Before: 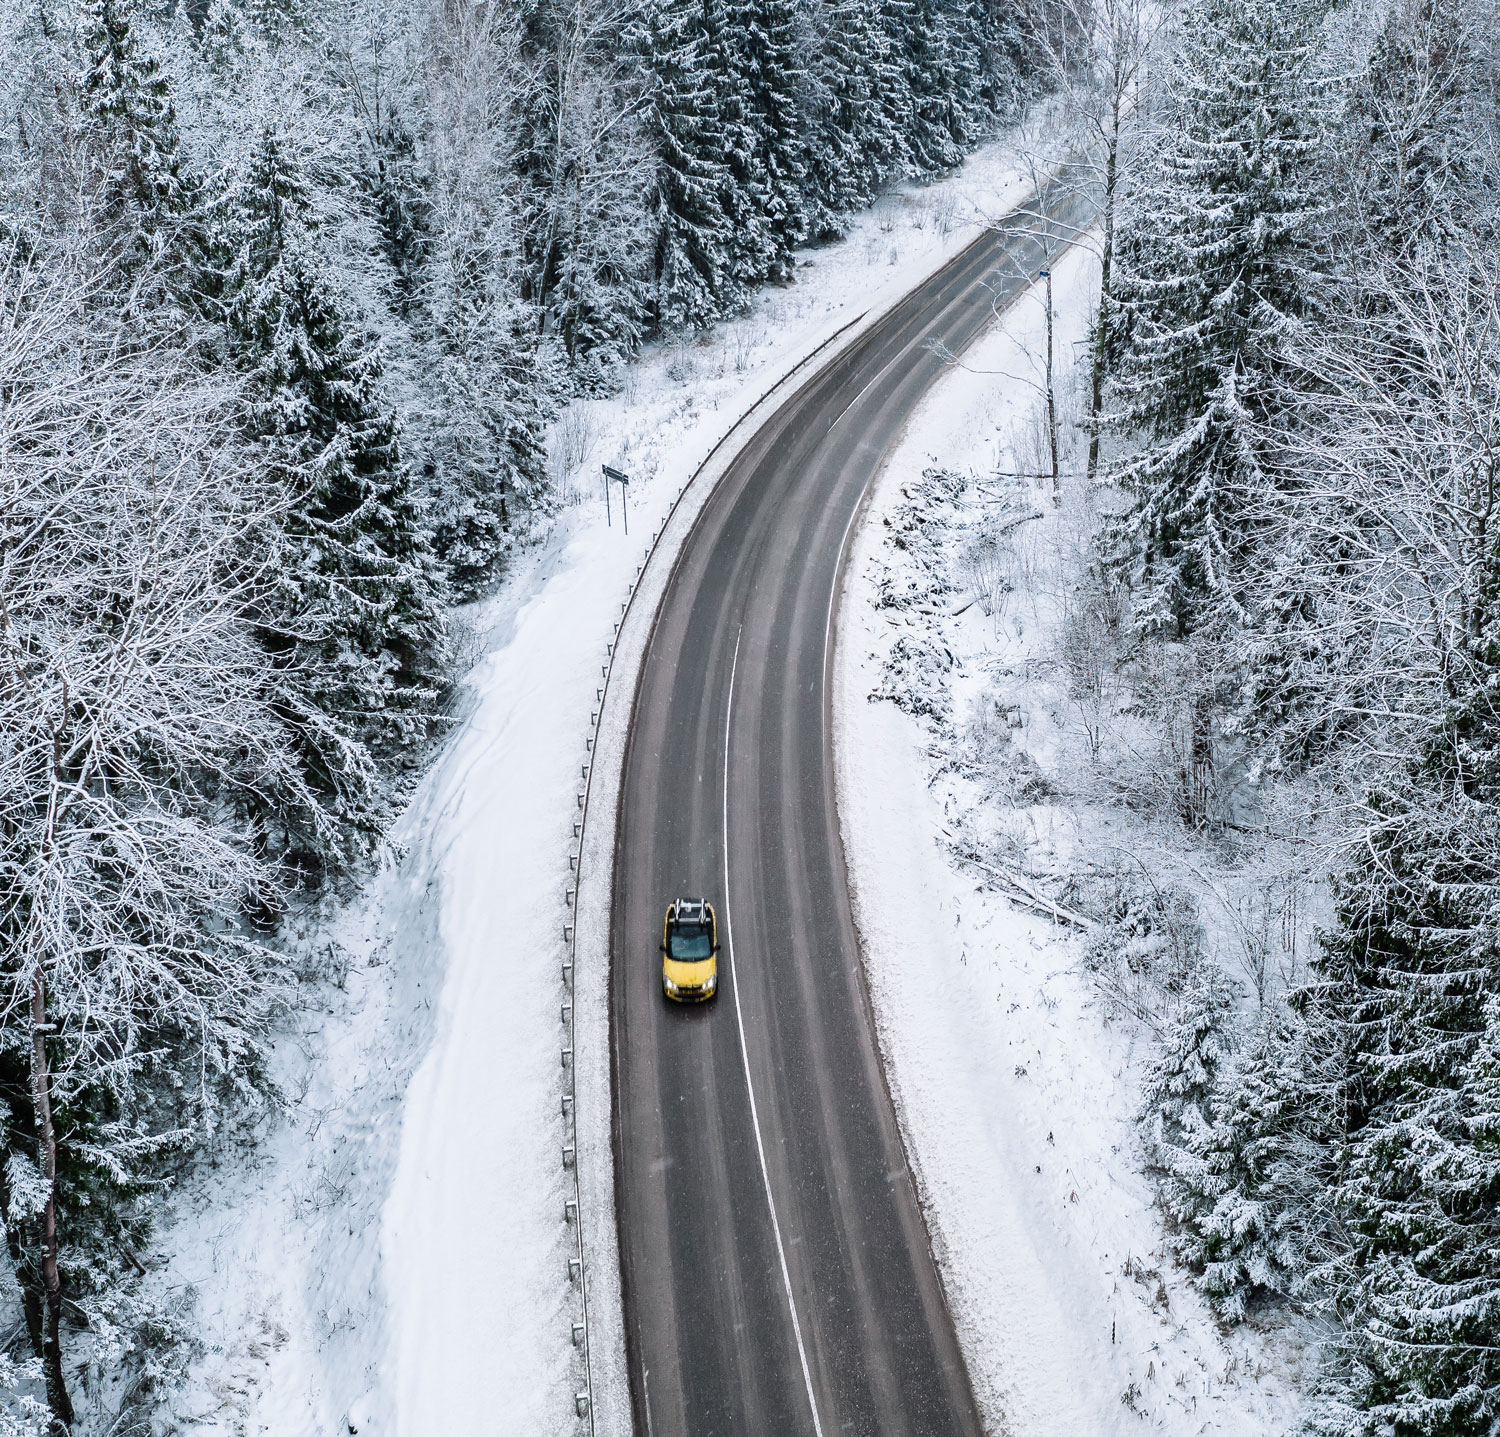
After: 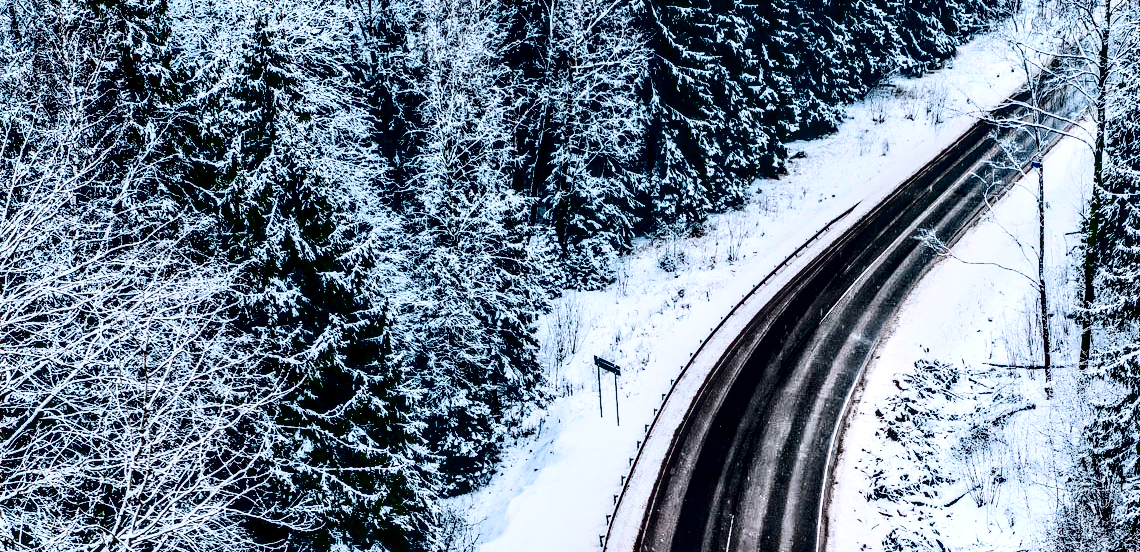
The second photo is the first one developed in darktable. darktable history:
crop: left 0.582%, top 7.644%, right 23.271%, bottom 53.922%
contrast brightness saturation: contrast 0.778, brightness -0.993, saturation 0.987
local contrast: detail 160%
